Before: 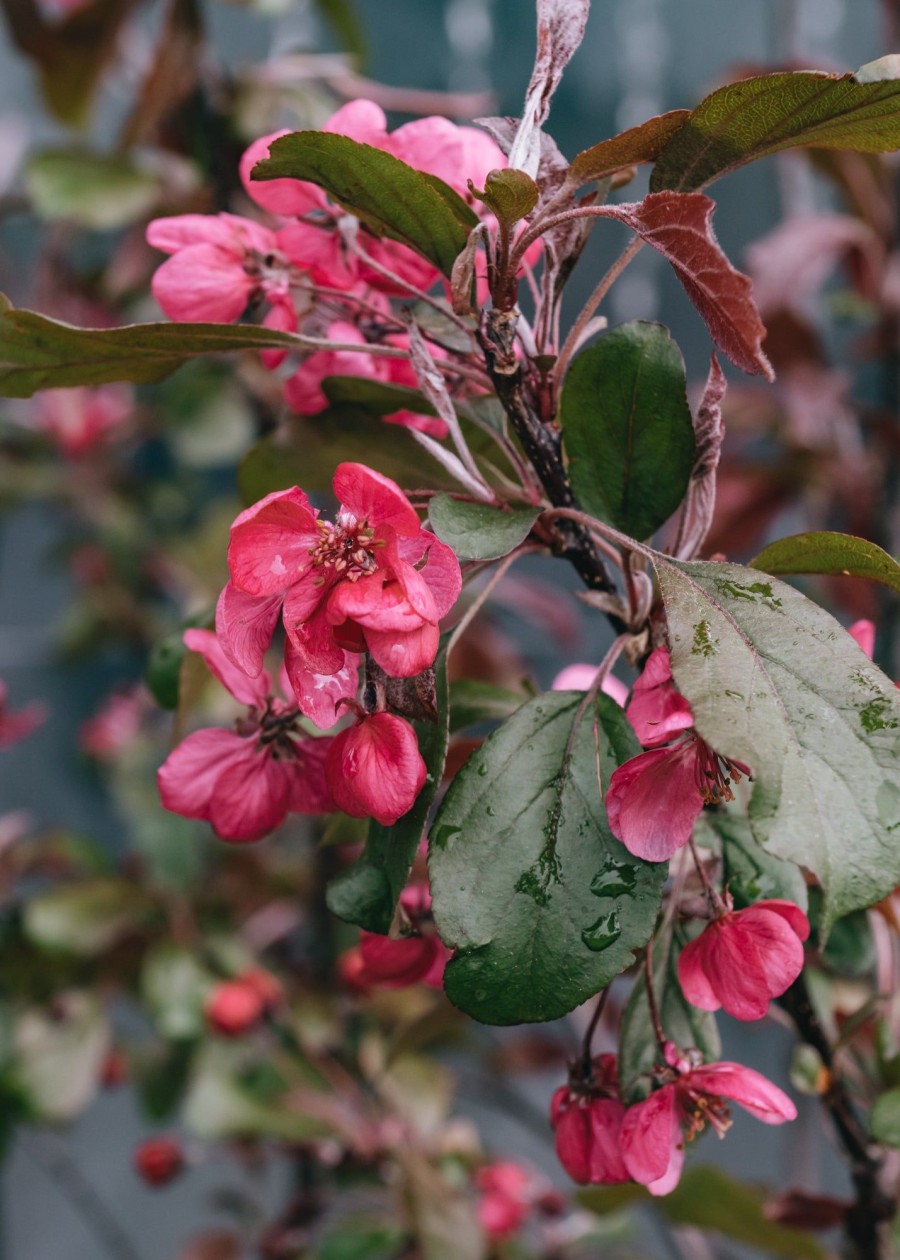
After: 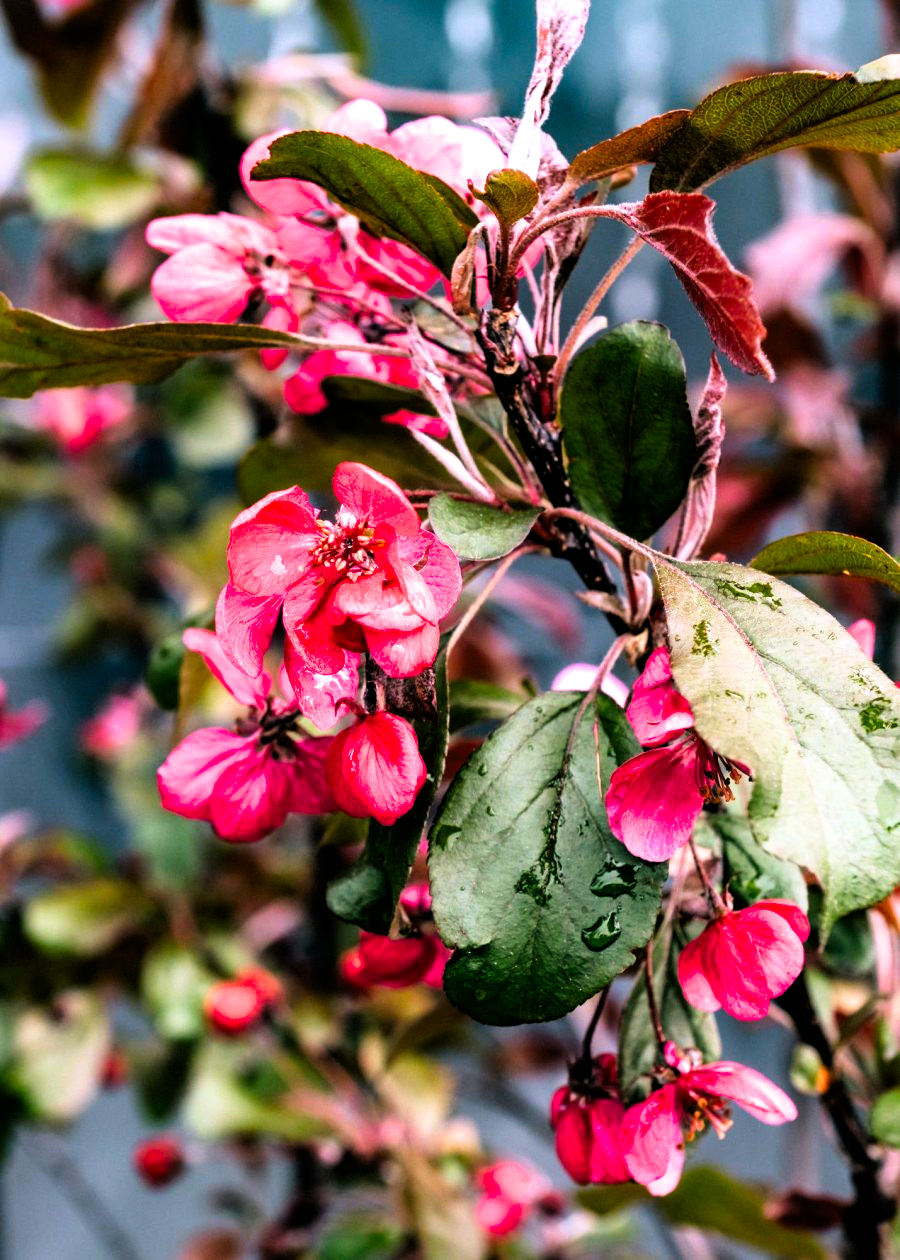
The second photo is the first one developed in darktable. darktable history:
exposure: exposure 0.6 EV, compensate highlight preservation false
tone equalizer: -8 EV -0.75 EV, -7 EV -0.7 EV, -6 EV -0.6 EV, -5 EV -0.4 EV, -3 EV 0.4 EV, -2 EV 0.6 EV, -1 EV 0.7 EV, +0 EV 0.75 EV, edges refinement/feathering 500, mask exposure compensation -1.57 EV, preserve details no
filmic rgb: black relative exposure -4.91 EV, white relative exposure 2.84 EV, hardness 3.7
color contrast: green-magenta contrast 1.55, blue-yellow contrast 1.83
